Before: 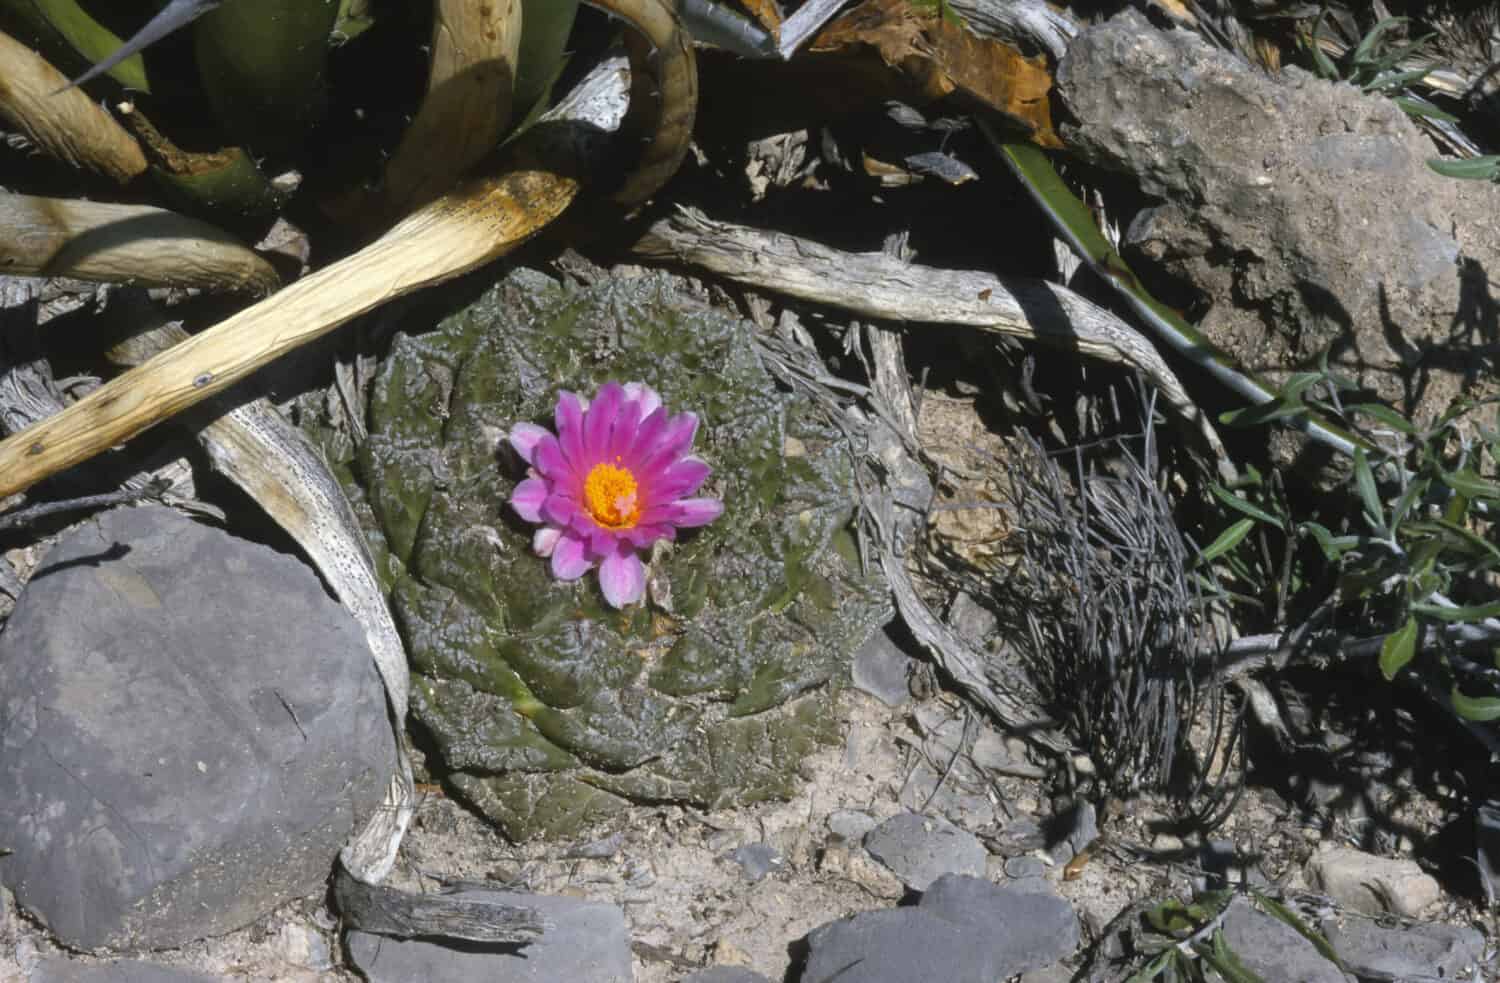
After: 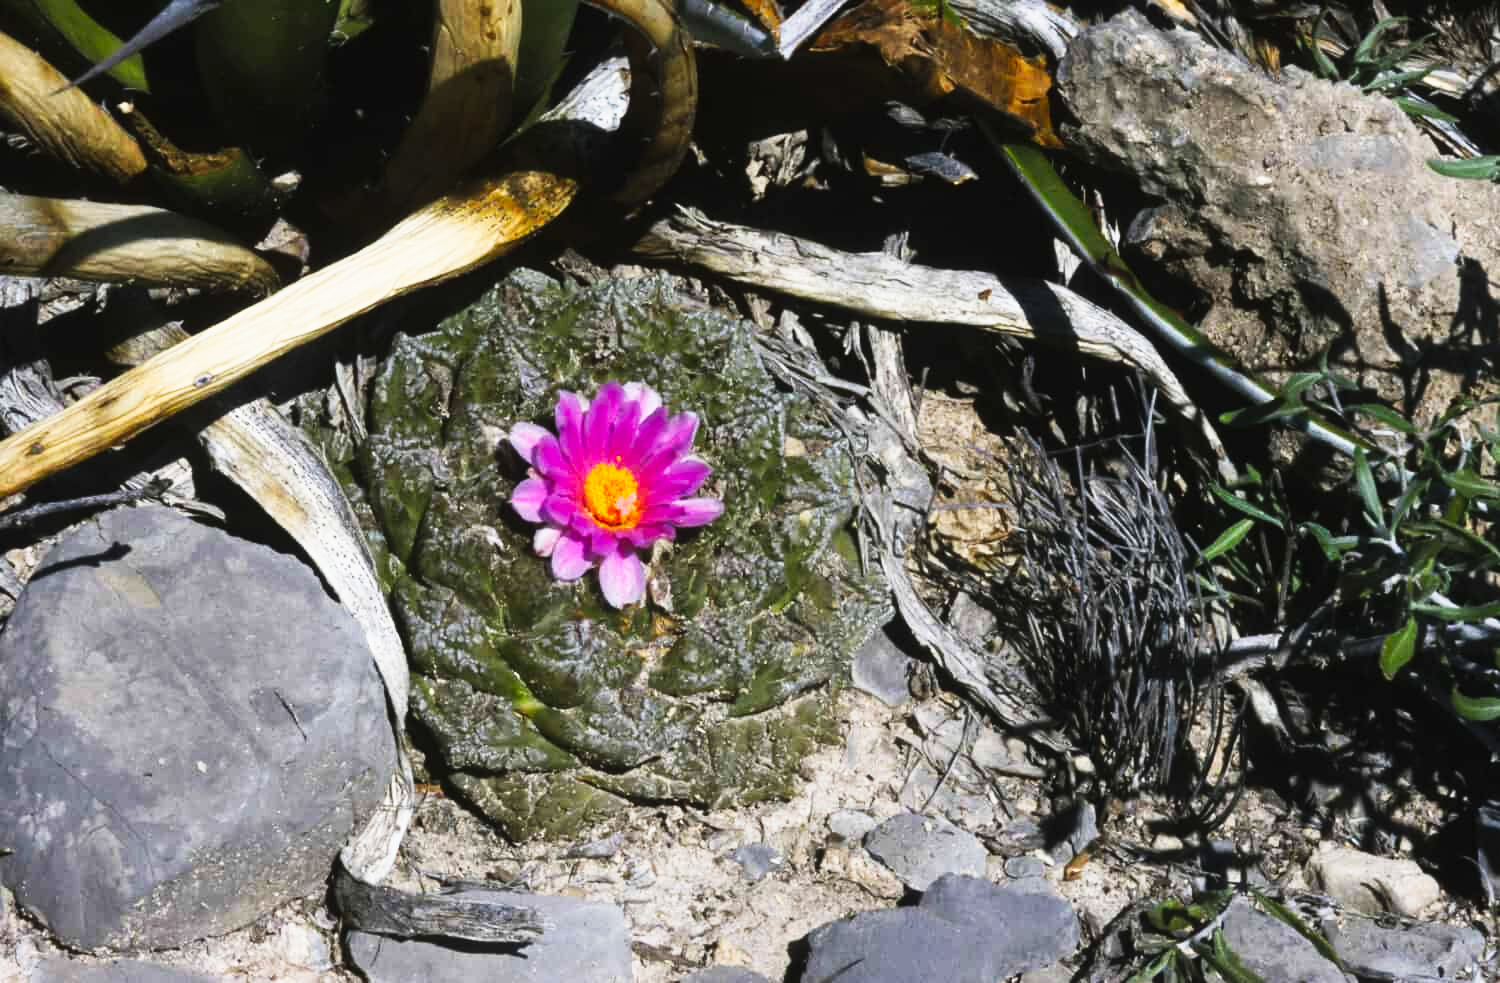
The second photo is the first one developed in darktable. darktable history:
tone curve: curves: ch0 [(0, 0) (0.187, 0.12) (0.384, 0.363) (0.577, 0.681) (0.735, 0.881) (0.864, 0.959) (1, 0.987)]; ch1 [(0, 0) (0.402, 0.36) (0.476, 0.466) (0.501, 0.501) (0.518, 0.514) (0.564, 0.614) (0.614, 0.664) (0.741, 0.829) (1, 1)]; ch2 [(0, 0) (0.429, 0.387) (0.483, 0.481) (0.503, 0.501) (0.522, 0.533) (0.564, 0.605) (0.615, 0.697) (0.702, 0.774) (1, 0.895)], preserve colors none
